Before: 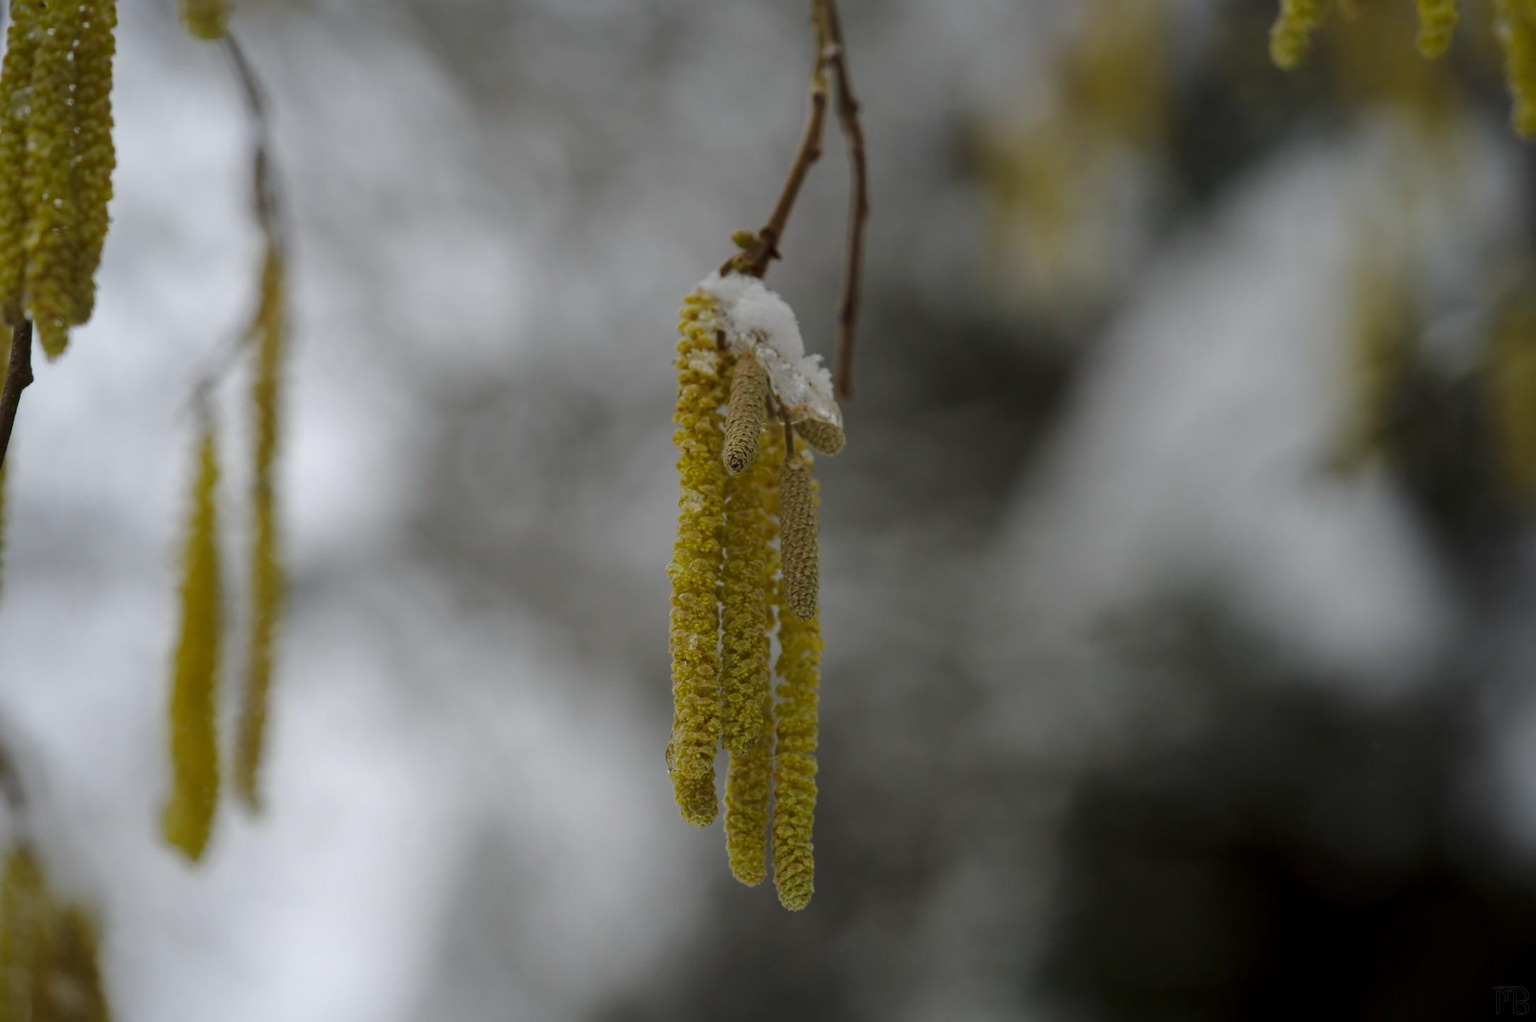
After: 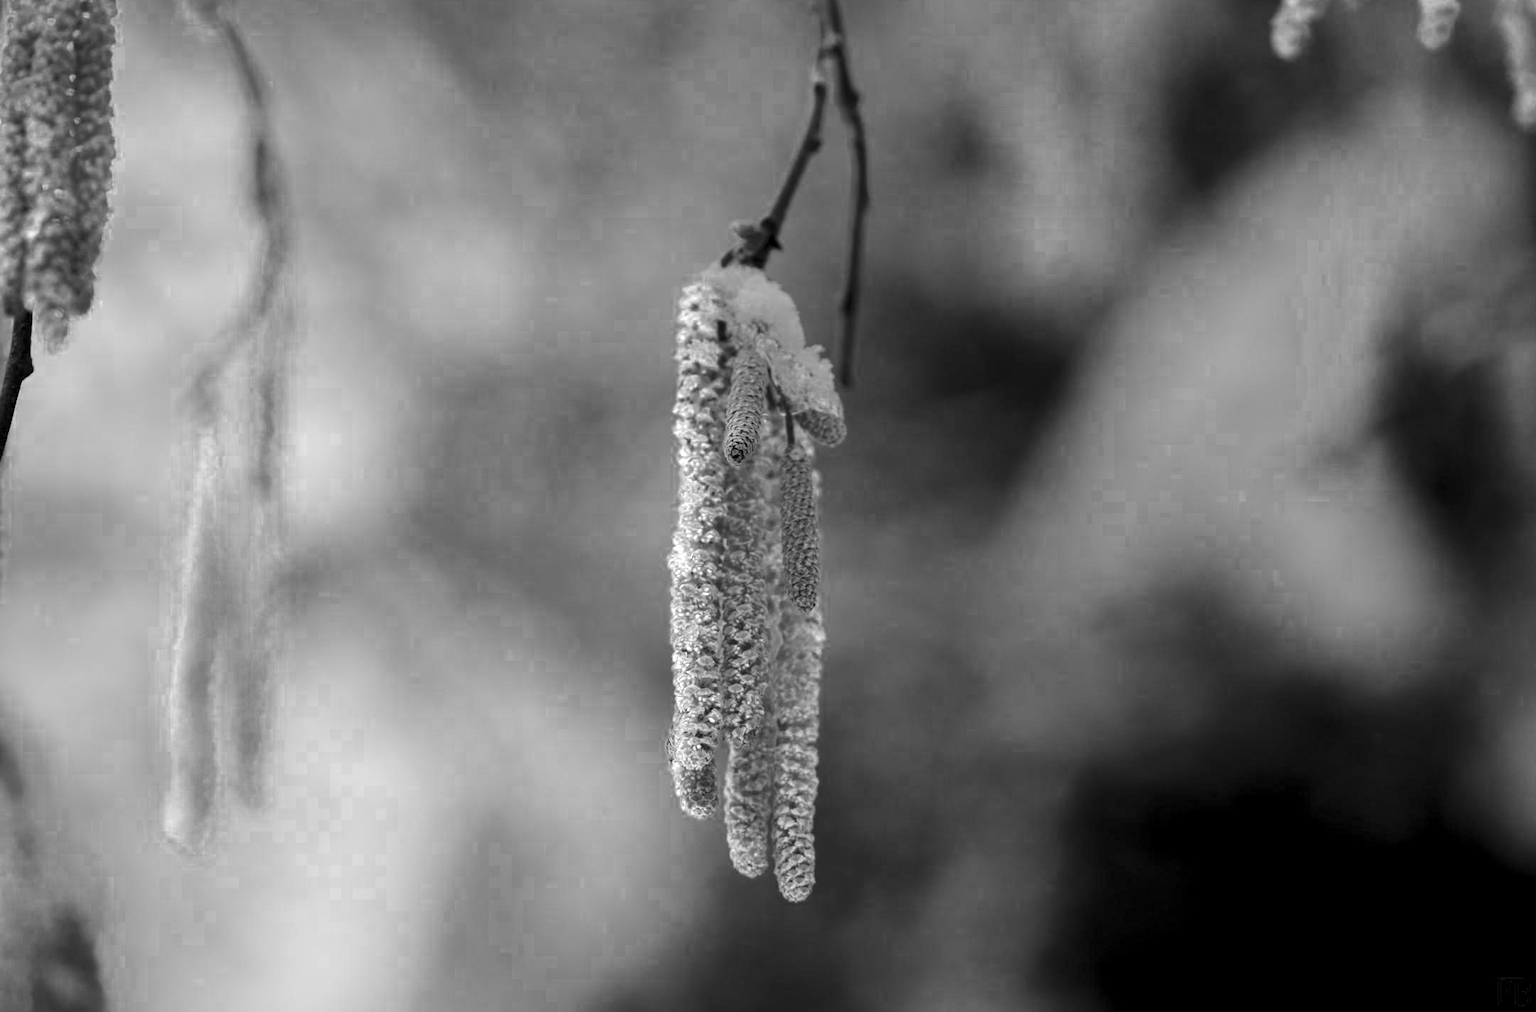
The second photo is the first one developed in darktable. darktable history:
color zones: curves: ch0 [(0, 0.554) (0.146, 0.662) (0.293, 0.86) (0.503, 0.774) (0.637, 0.106) (0.74, 0.072) (0.866, 0.488) (0.998, 0.569)]; ch1 [(0, 0) (0.143, 0) (0.286, 0) (0.429, 0) (0.571, 0) (0.714, 0) (0.857, 0)]
levels: levels [0.062, 0.494, 0.925]
crop: top 0.992%, right 0.056%
